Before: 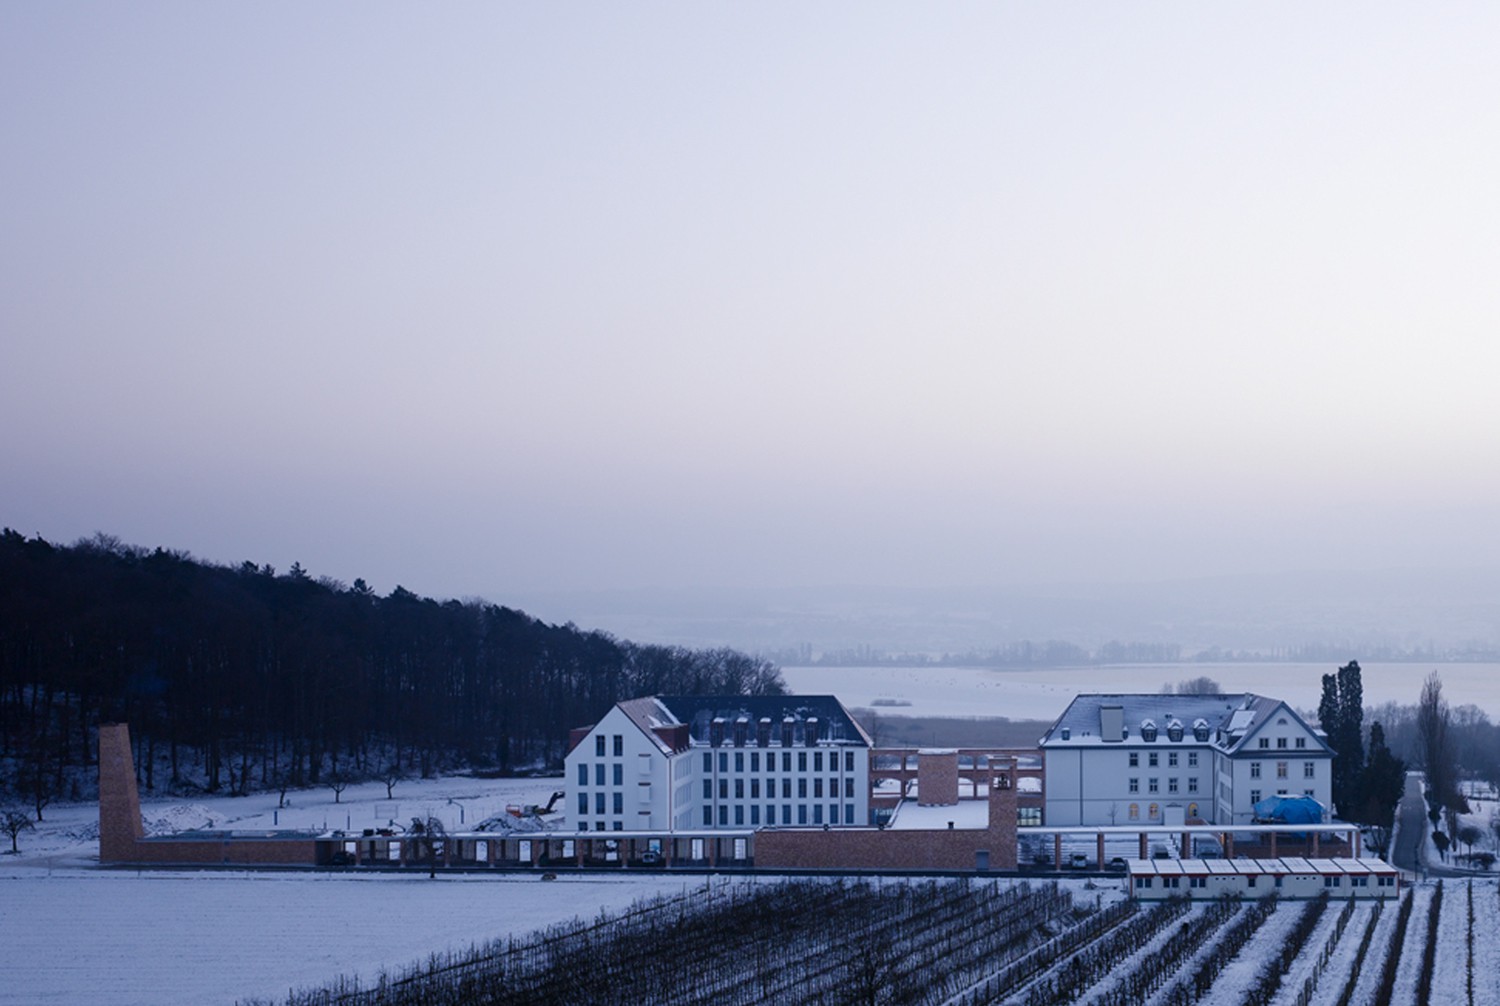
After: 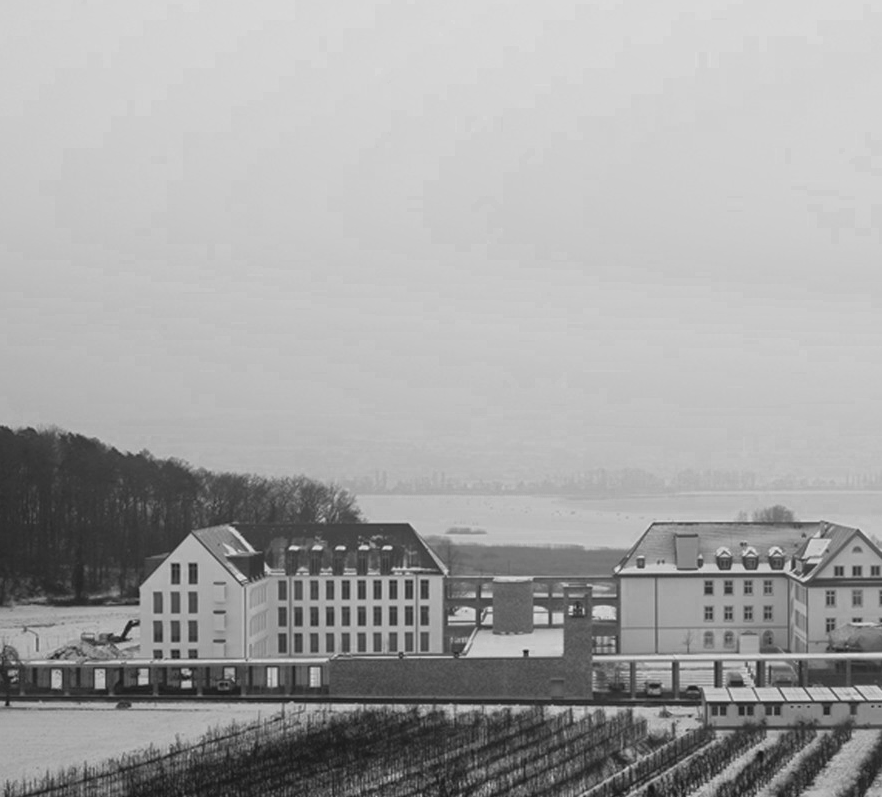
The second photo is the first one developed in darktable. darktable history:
color zones: curves: ch0 [(0.287, 0.048) (0.493, 0.484) (0.737, 0.816)]; ch1 [(0, 0) (0.143, 0) (0.286, 0) (0.429, 0) (0.571, 0) (0.714, 0) (0.857, 0)]
tone equalizer: -8 EV -0.008 EV, -7 EV 0.008 EV, -6 EV -0.008 EV, -5 EV 0.007 EV, -4 EV -0.039 EV, -3 EV -0.235 EV, -2 EV -0.64 EV, -1 EV -0.962 EV, +0 EV -0.993 EV
local contrast: highlights 67%, shadows 66%, detail 82%, midtone range 0.324
crop and rotate: left 28.394%, top 17.294%, right 12.794%, bottom 3.44%
contrast brightness saturation: contrast 0.205, brightness 0.157, saturation 0.229
